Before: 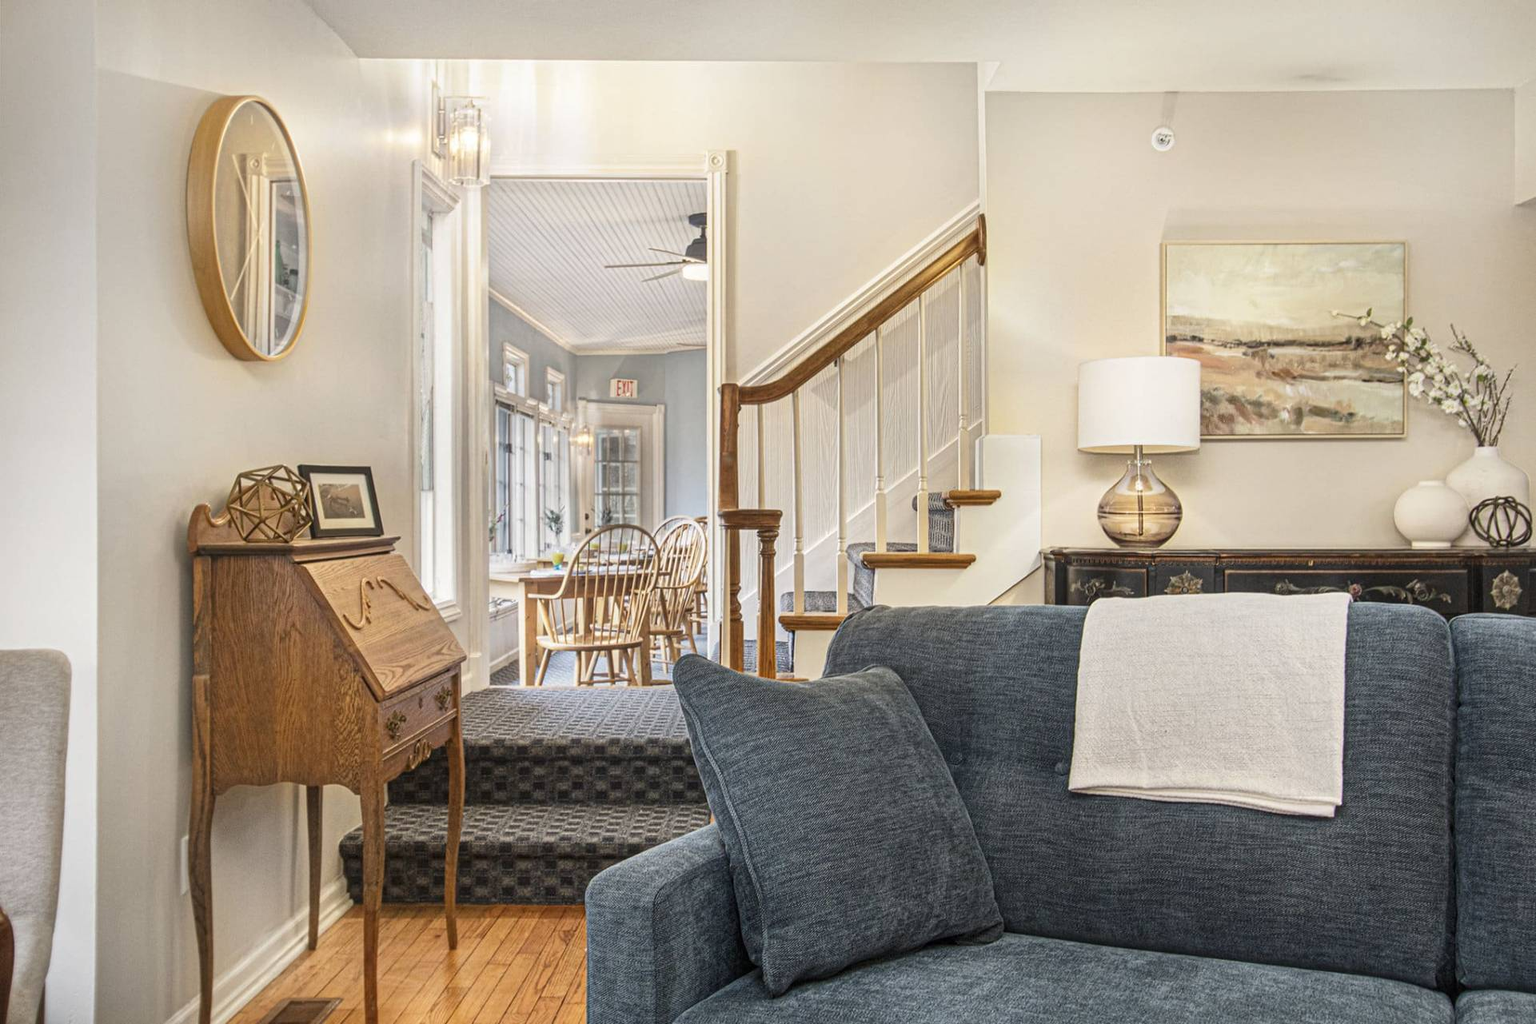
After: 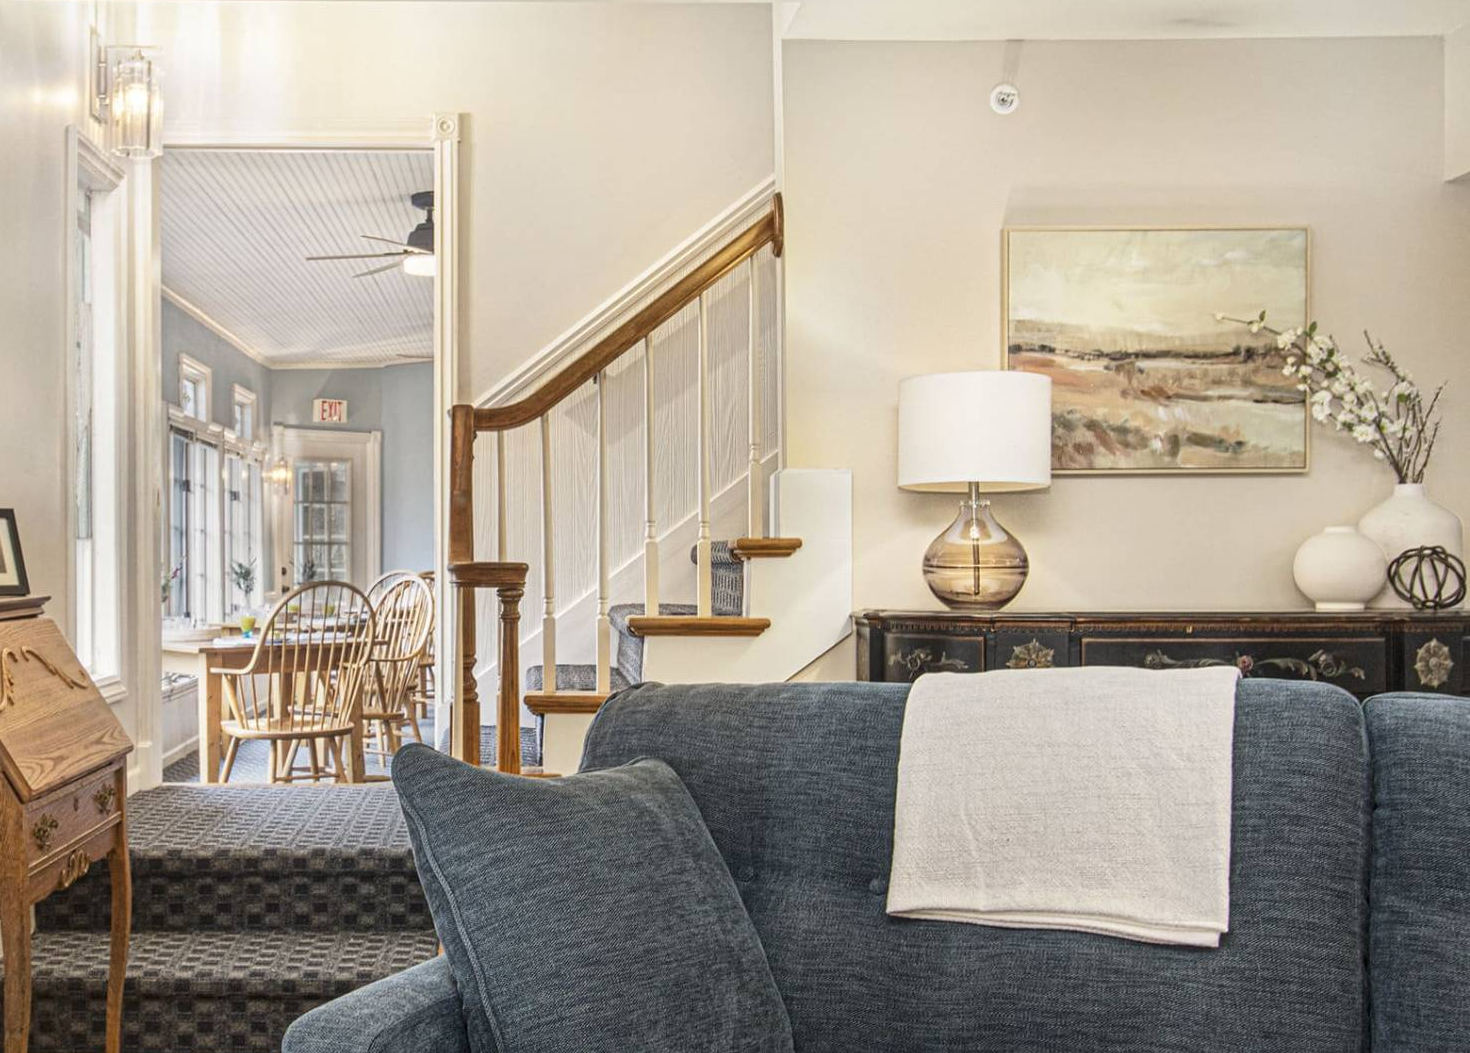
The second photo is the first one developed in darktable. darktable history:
crop: left 23.472%, top 5.866%, bottom 11.61%
